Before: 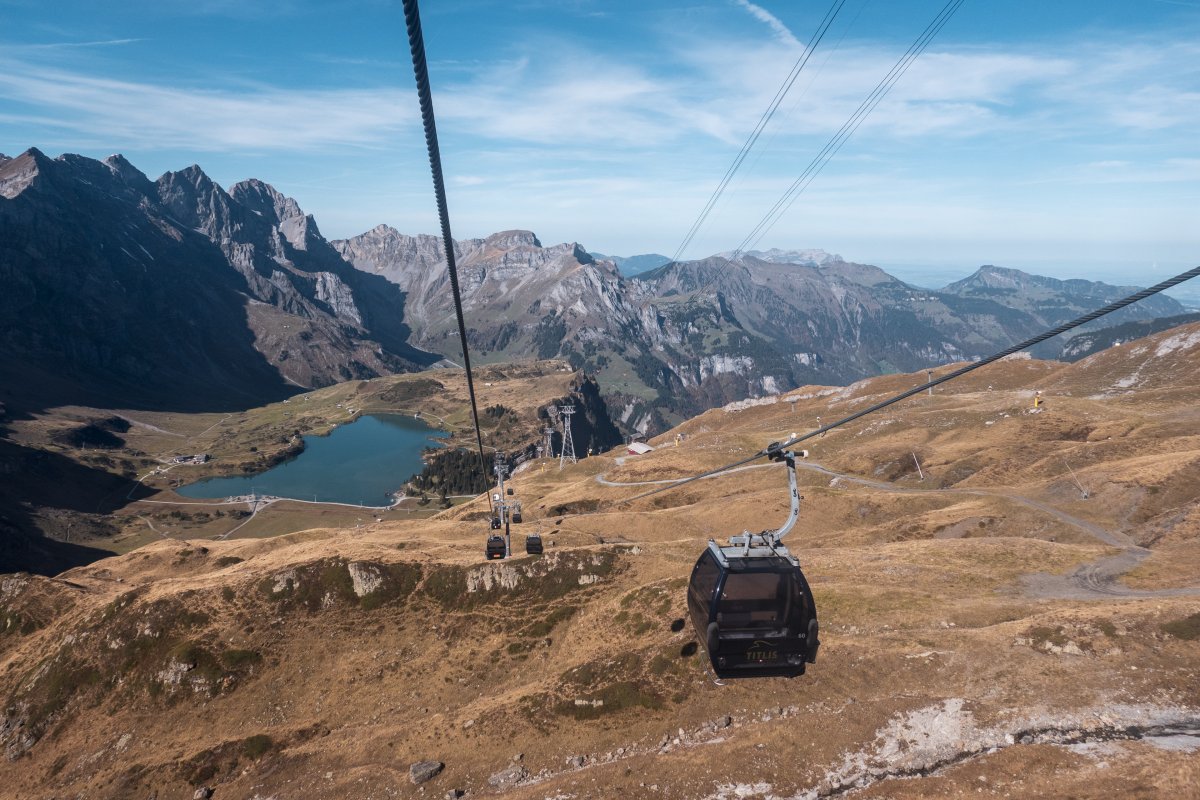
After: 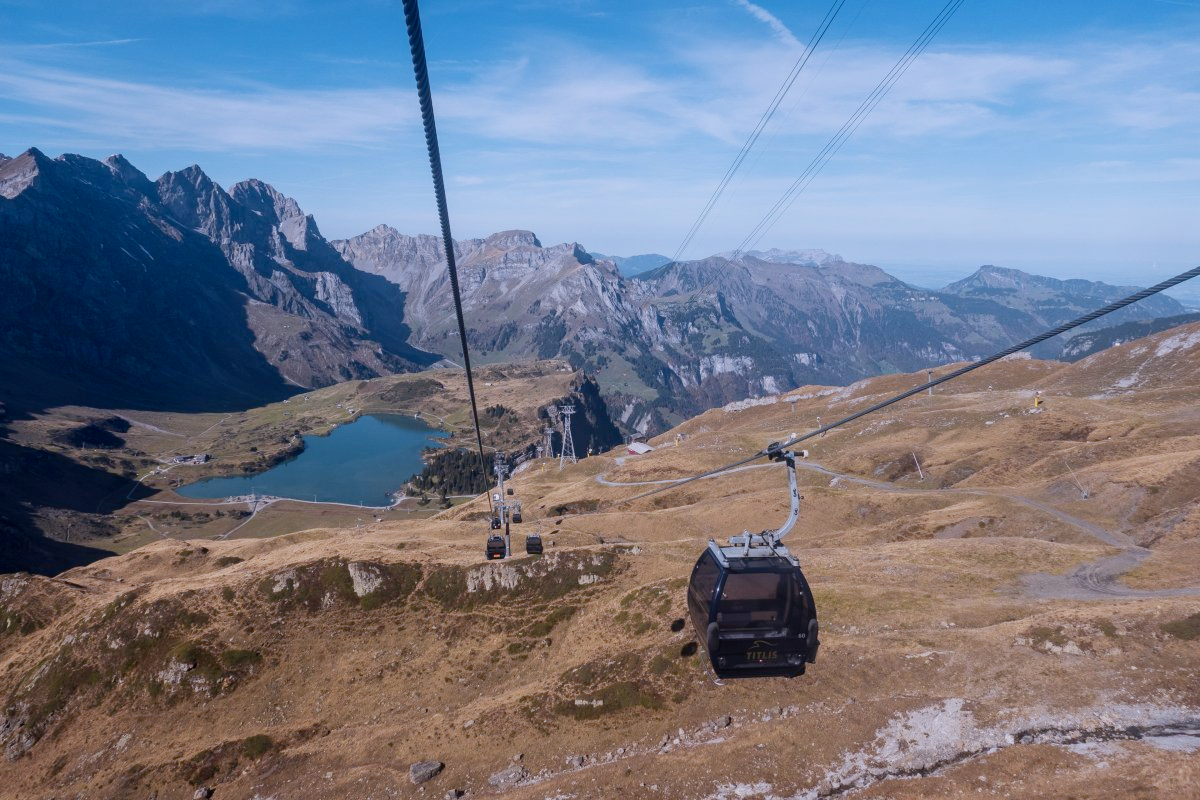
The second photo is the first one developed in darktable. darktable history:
filmic rgb: black relative exposure -16 EV, threshold -0.33 EV, transition 3.19 EV, structure ↔ texture 100%, target black luminance 0%, hardness 7.57, latitude 72.96%, contrast 0.908, highlights saturation mix 10%, shadows ↔ highlights balance -0.38%, add noise in highlights 0, preserve chrominance no, color science v4 (2020), iterations of high-quality reconstruction 10, enable highlight reconstruction true
white balance: red 0.967, blue 1.119, emerald 0.756
